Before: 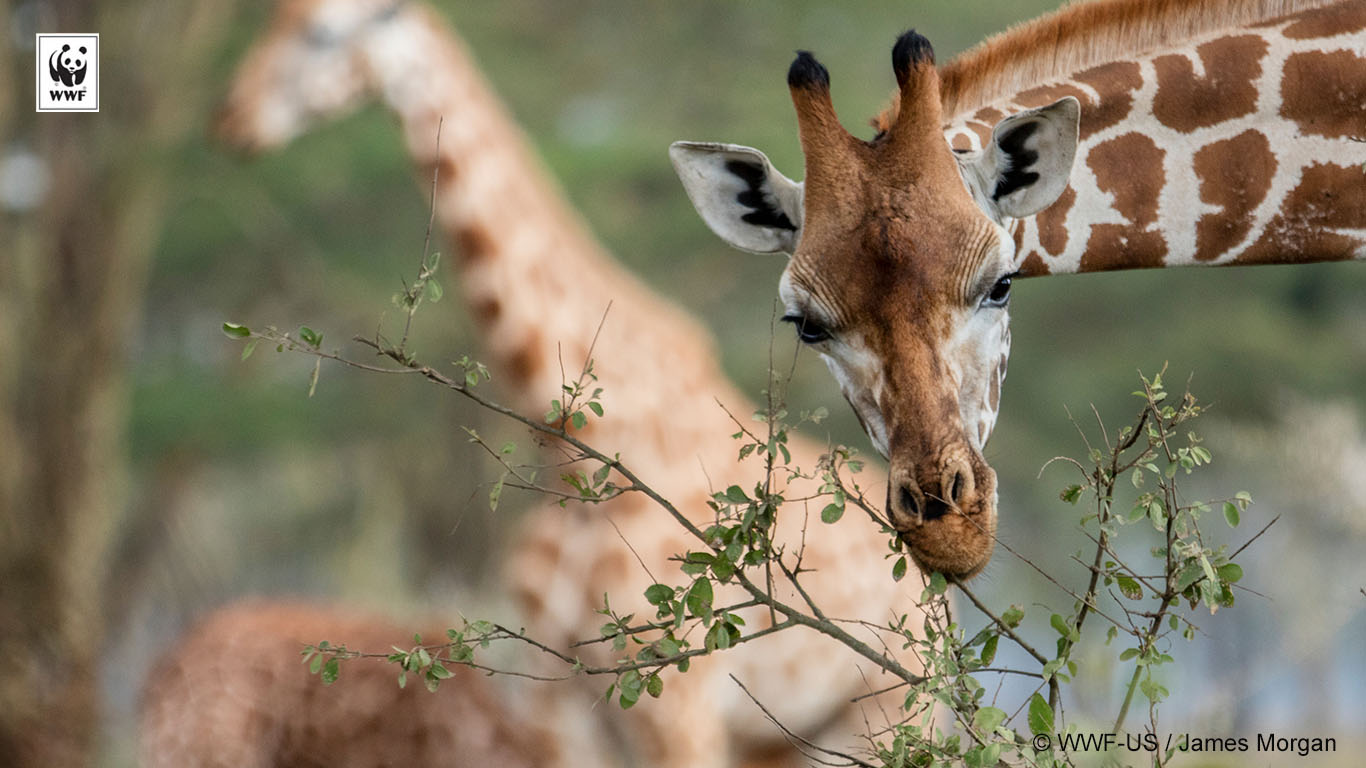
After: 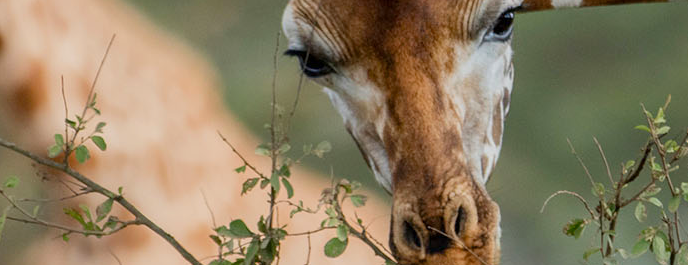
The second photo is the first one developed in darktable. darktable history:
crop: left 36.455%, top 34.755%, right 13.109%, bottom 30.685%
color balance rgb: perceptual saturation grading › global saturation 10.605%, contrast -10.316%
